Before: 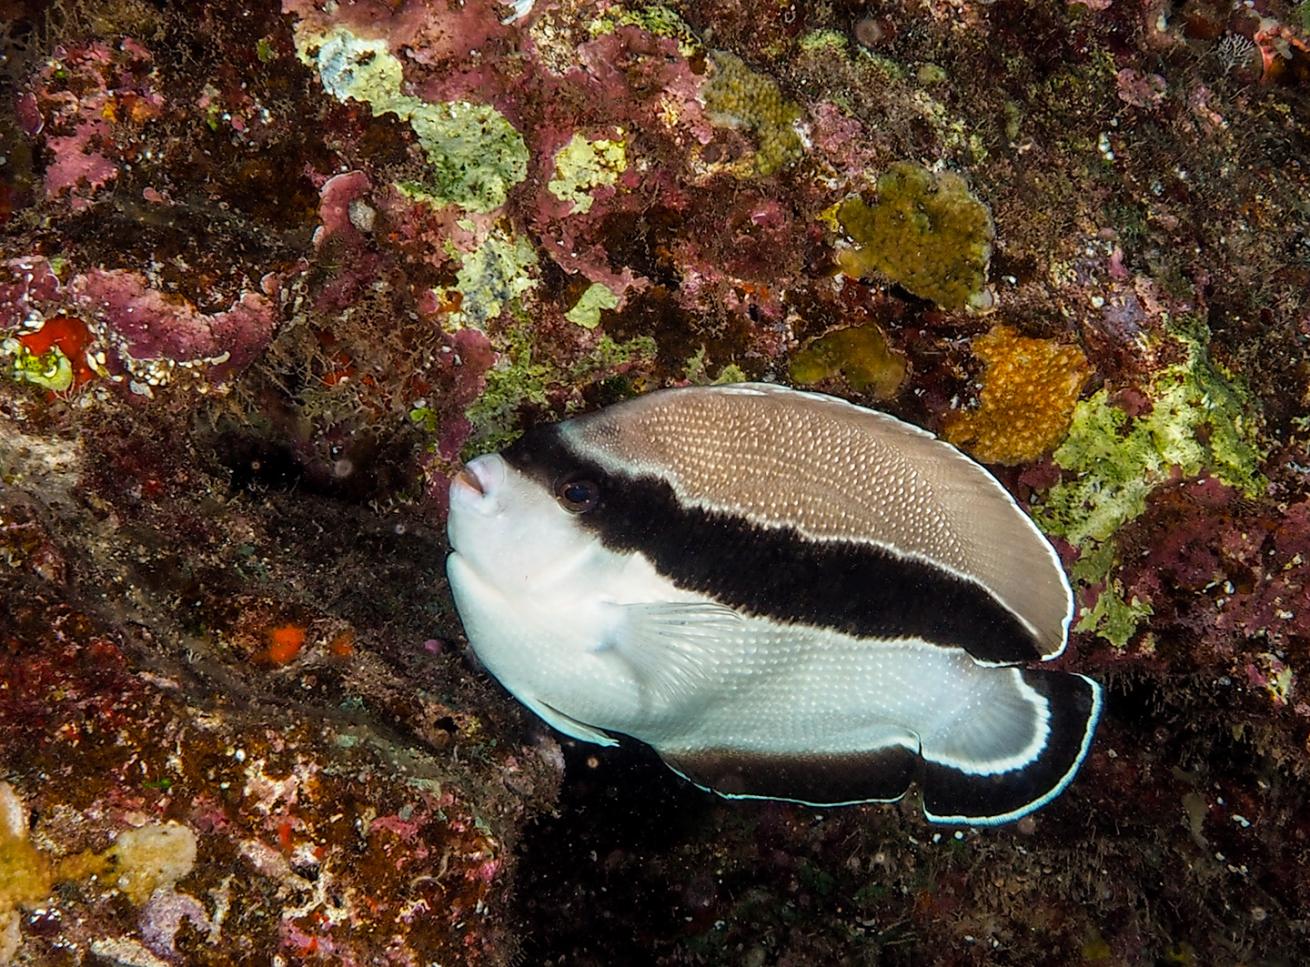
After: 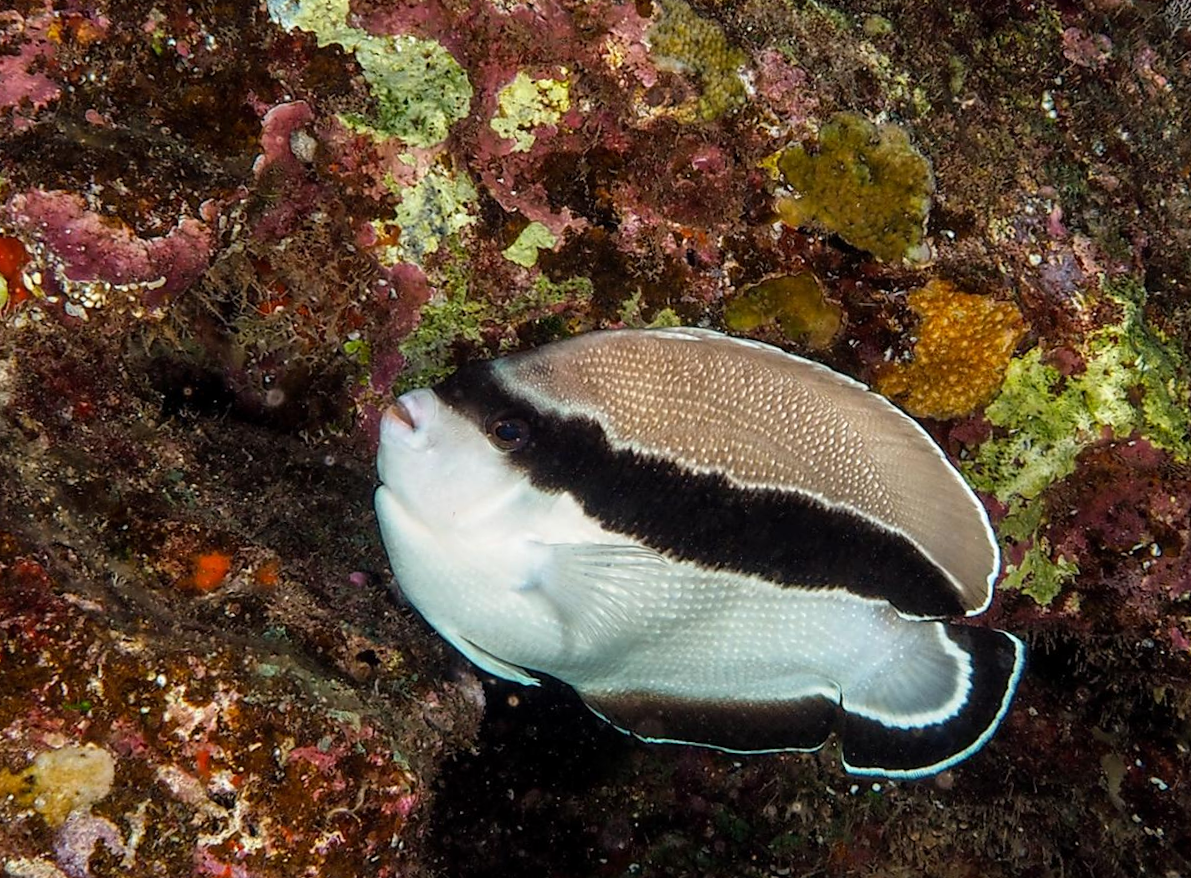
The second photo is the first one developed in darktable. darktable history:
crop and rotate: angle -2.15°, left 3.084%, top 3.949%, right 1.424%, bottom 0.648%
